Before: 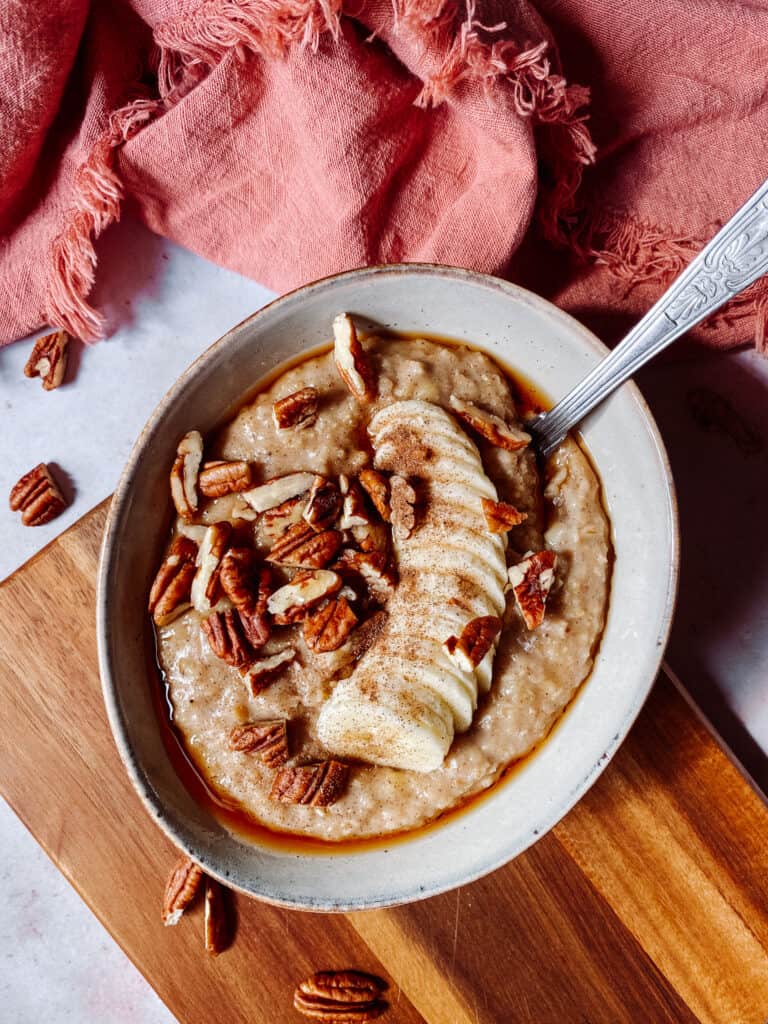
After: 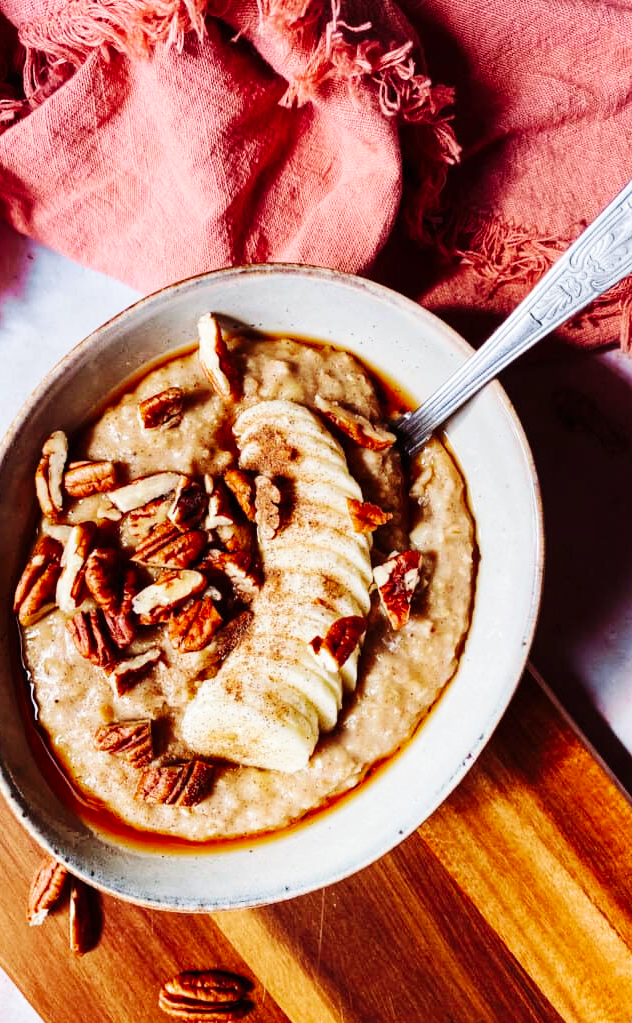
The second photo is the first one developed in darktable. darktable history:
tone equalizer: on, module defaults
base curve: curves: ch0 [(0, 0) (0.032, 0.025) (0.121, 0.166) (0.206, 0.329) (0.605, 0.79) (1, 1)], preserve colors none
velvia: on, module defaults
crop: left 17.582%, bottom 0.031%
